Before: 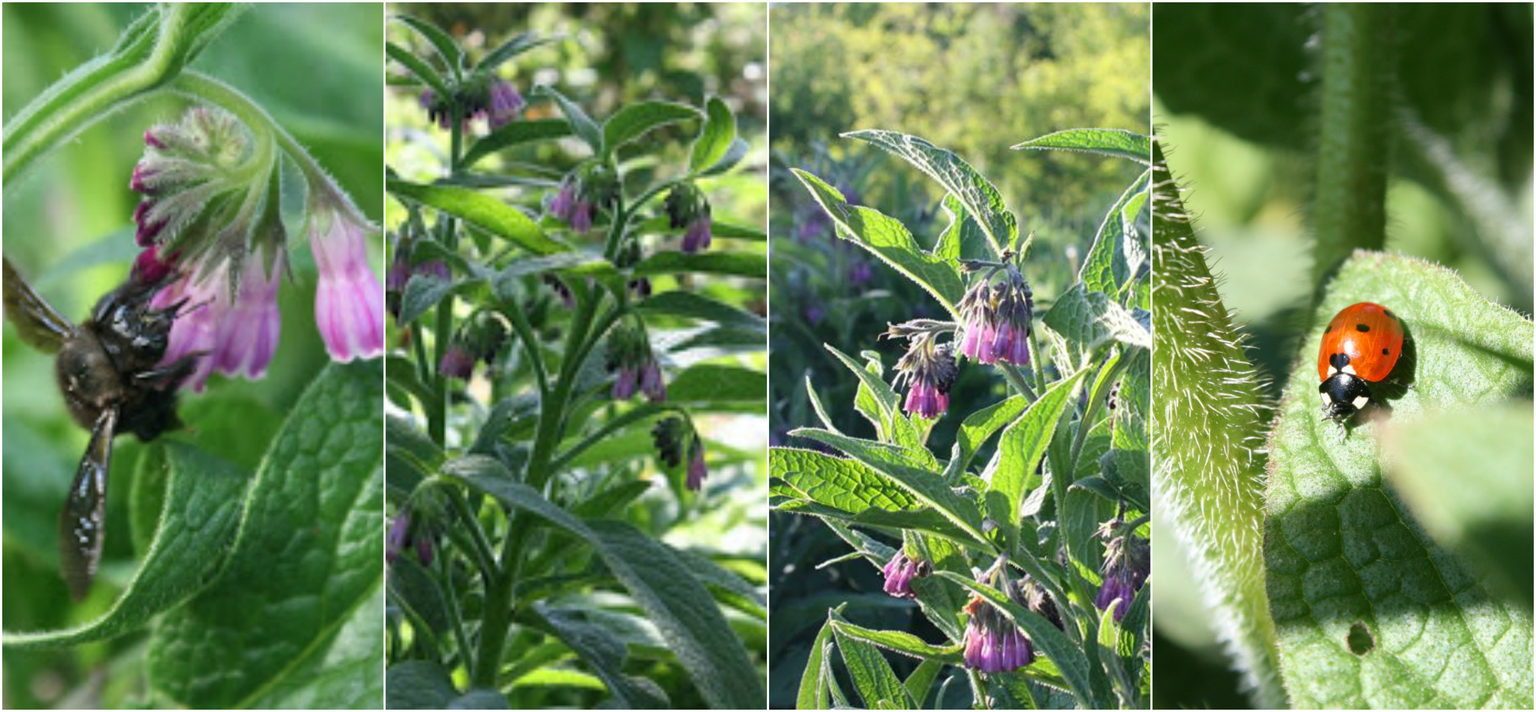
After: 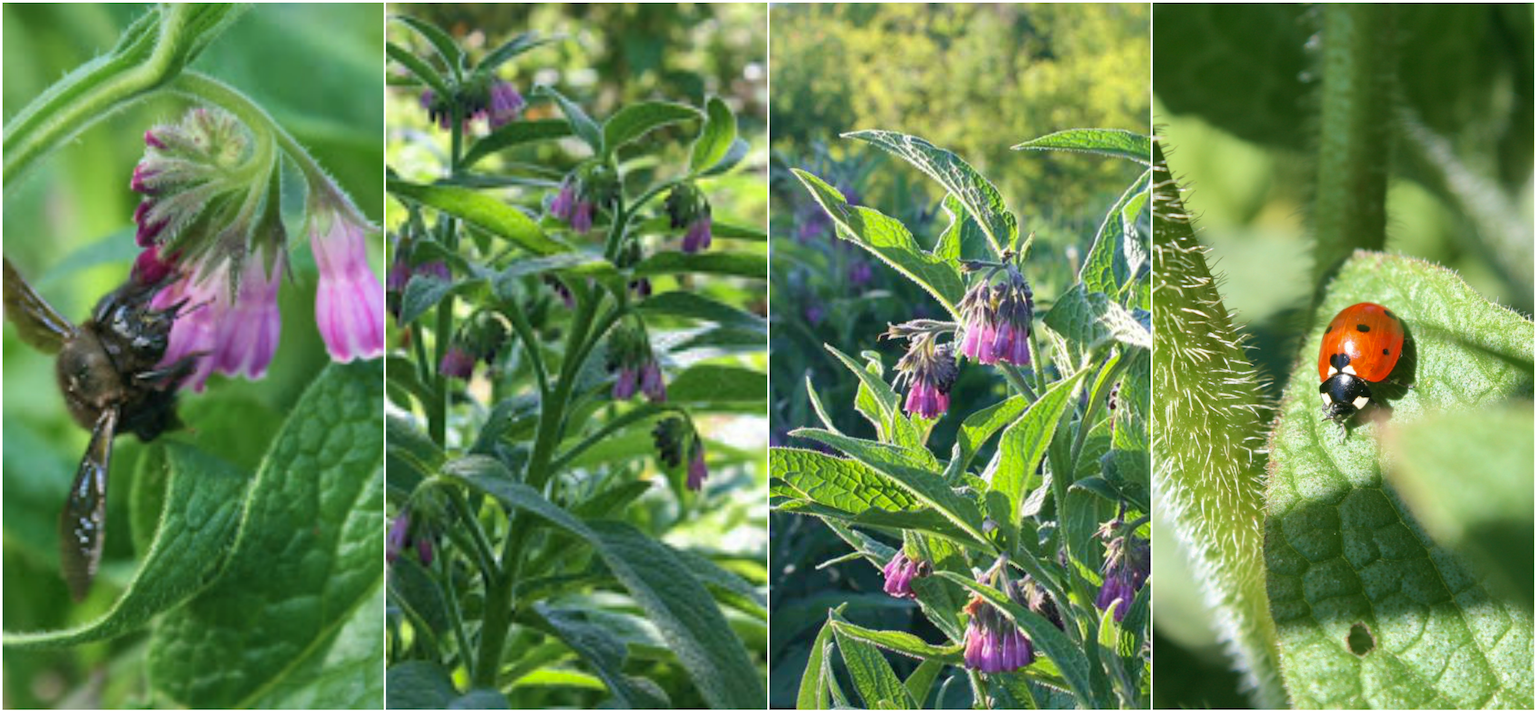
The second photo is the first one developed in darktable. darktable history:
velvia: on, module defaults
shadows and highlights: on, module defaults
